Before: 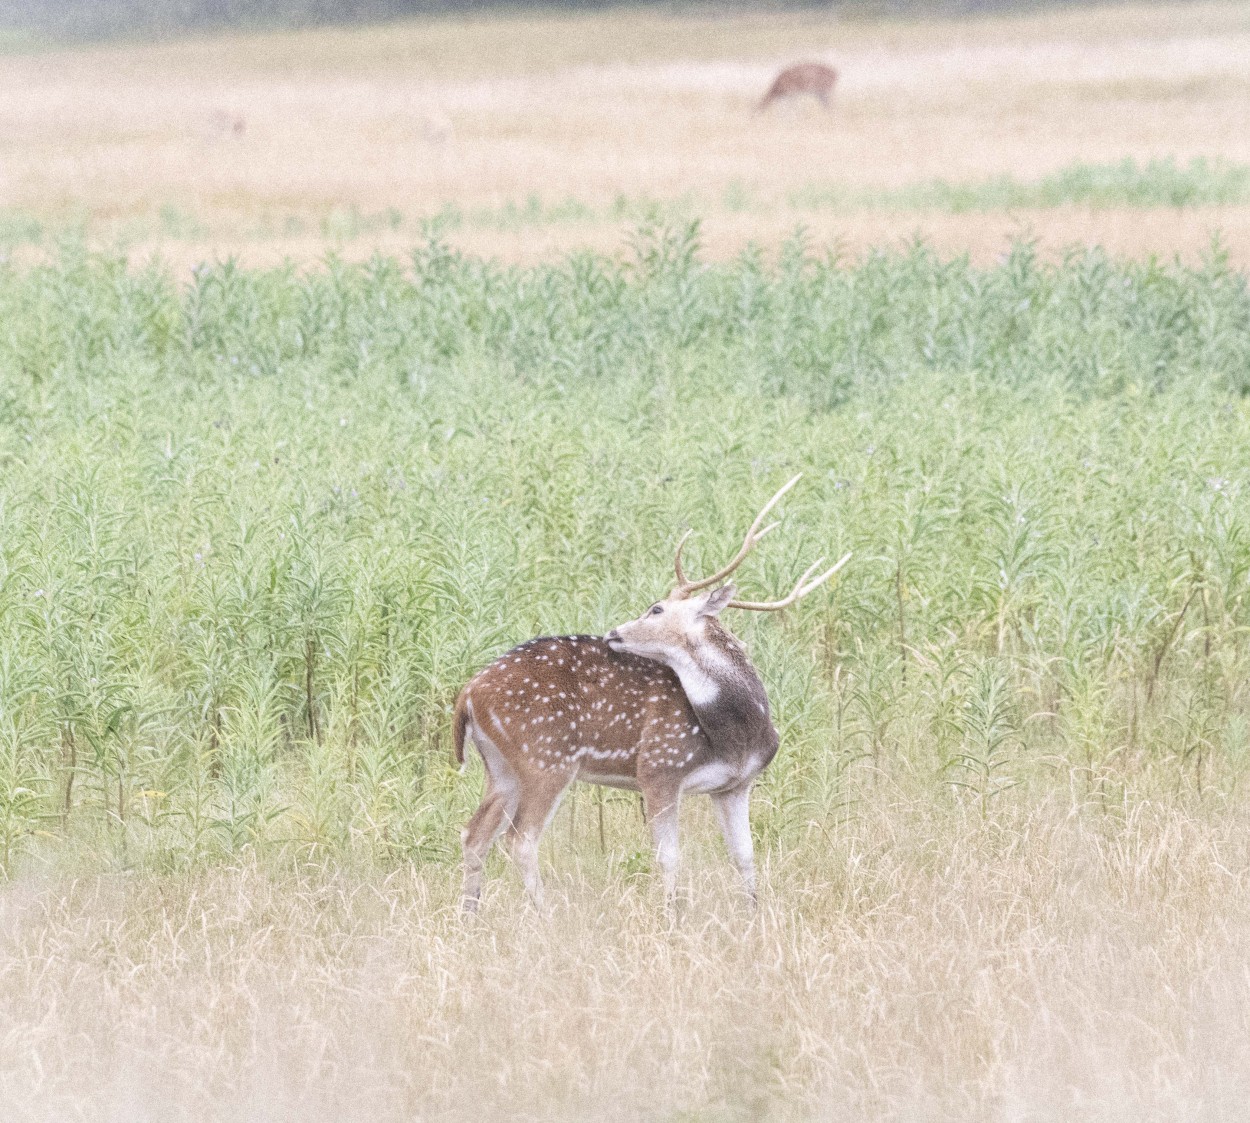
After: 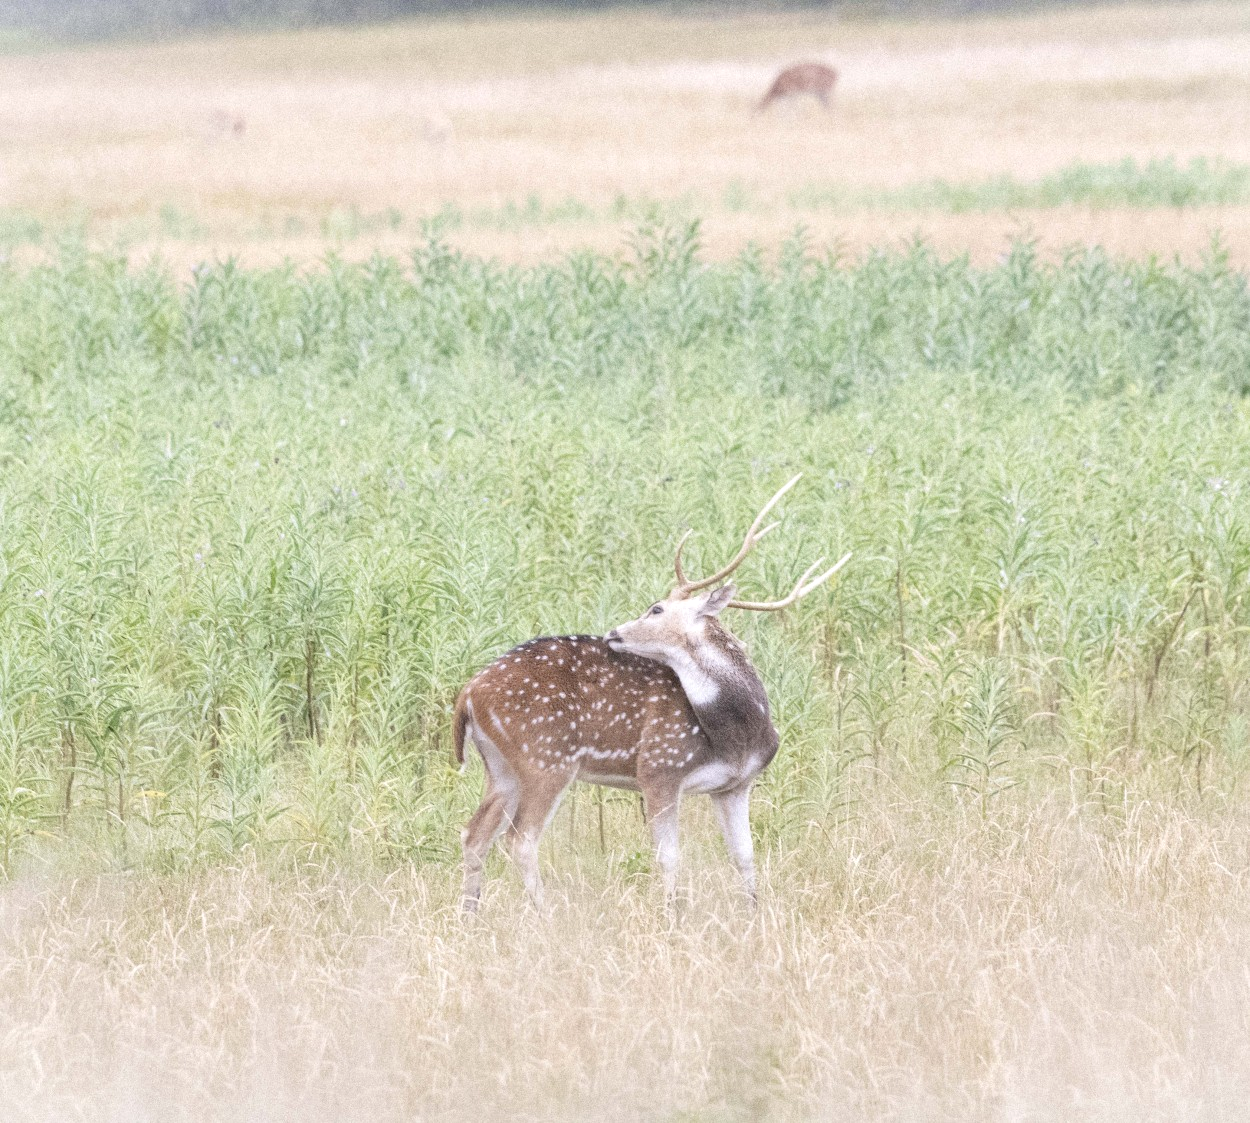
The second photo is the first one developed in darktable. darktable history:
exposure: black level correction 0.007, exposure 0.101 EV, compensate exposure bias true, compensate highlight preservation false
